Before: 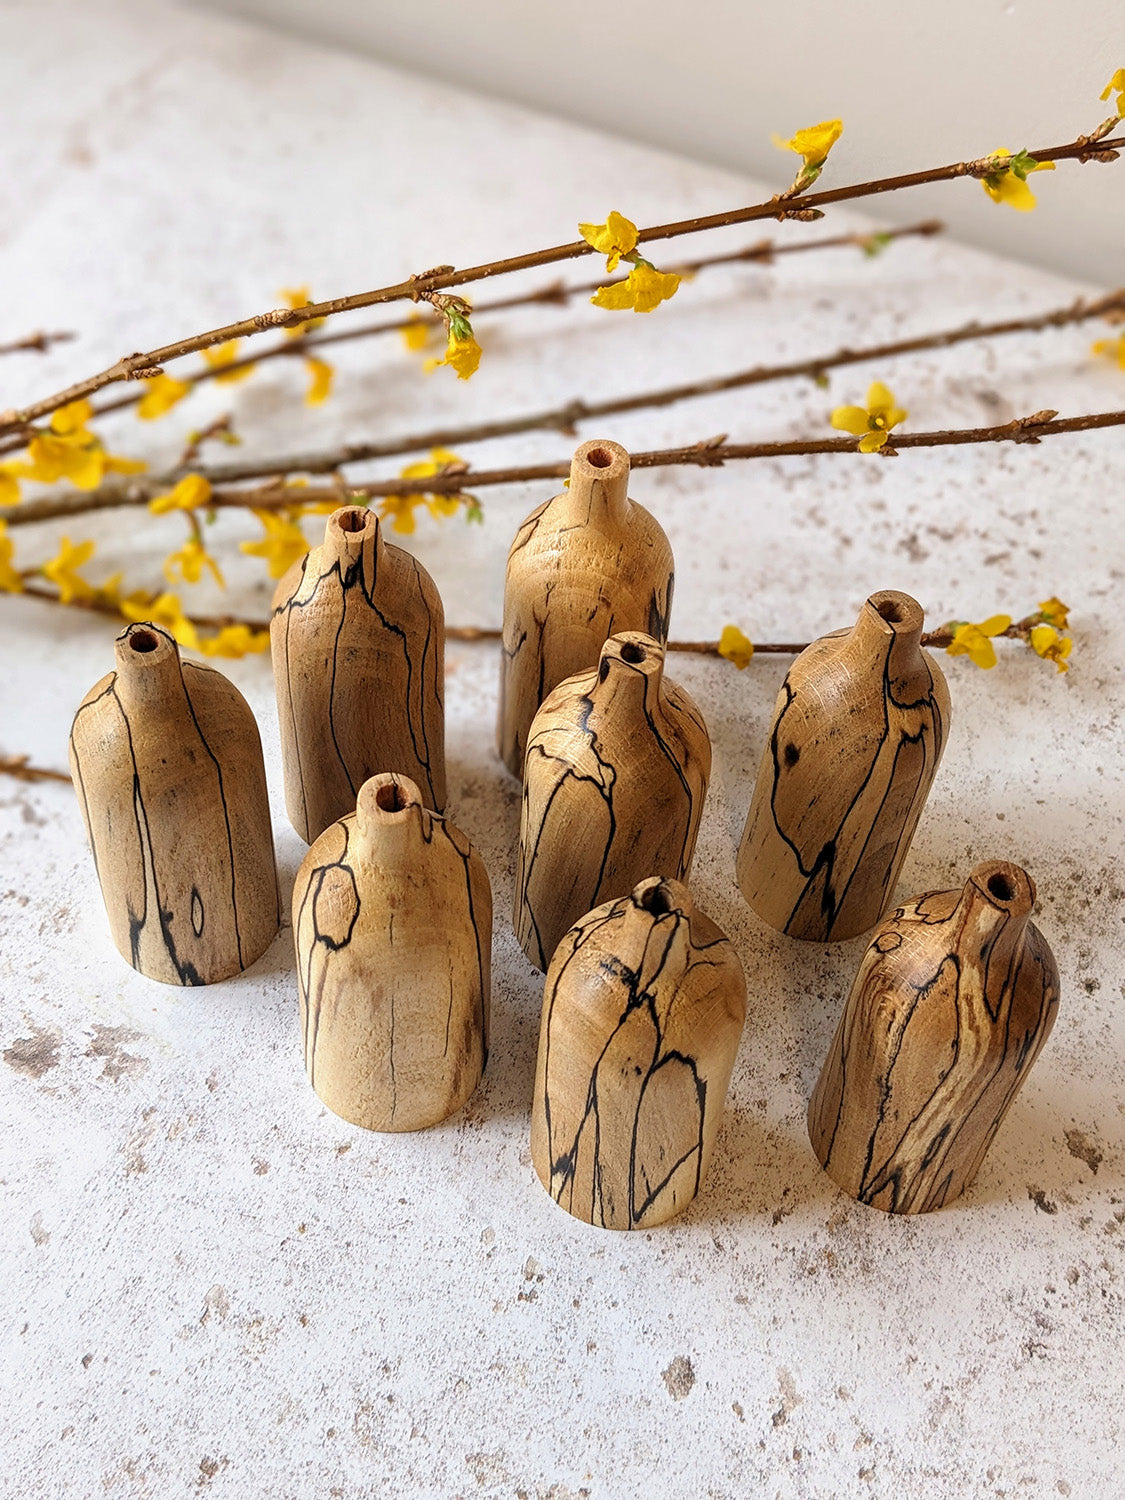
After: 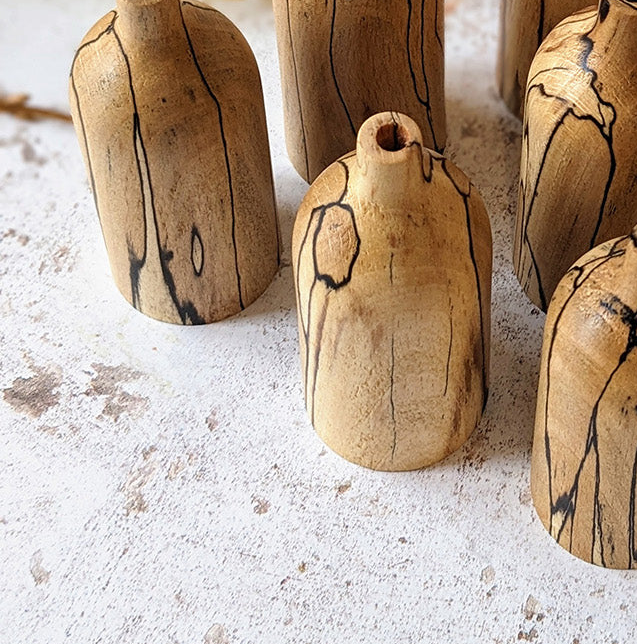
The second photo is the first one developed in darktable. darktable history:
crop: top 44.129%, right 43.339%, bottom 12.875%
